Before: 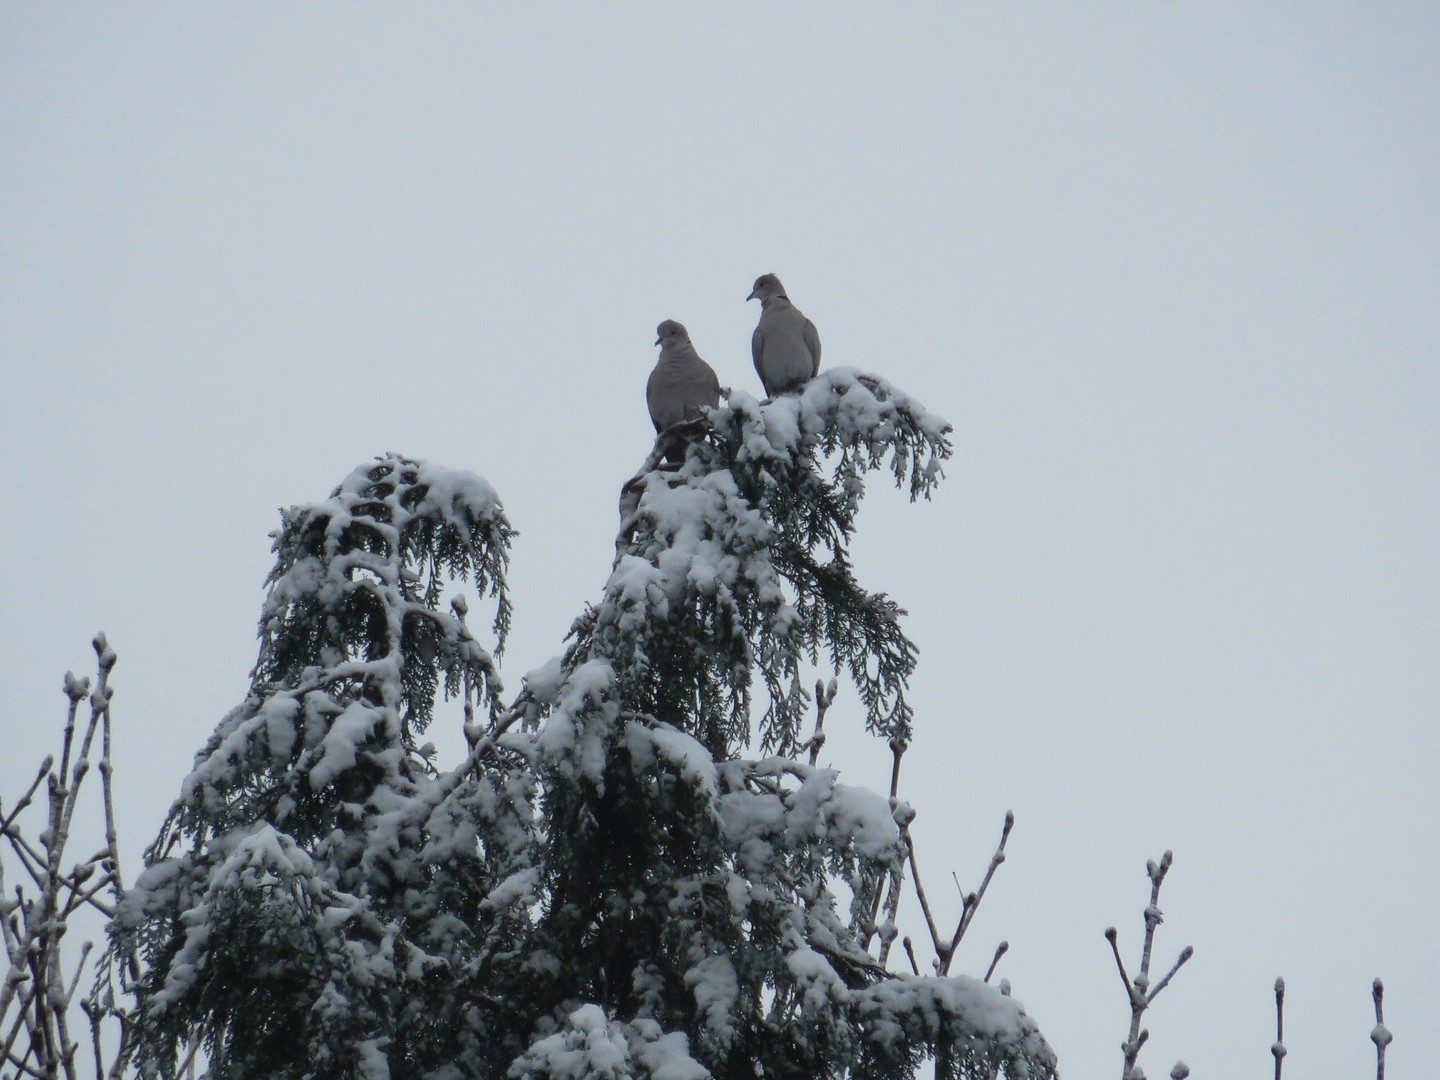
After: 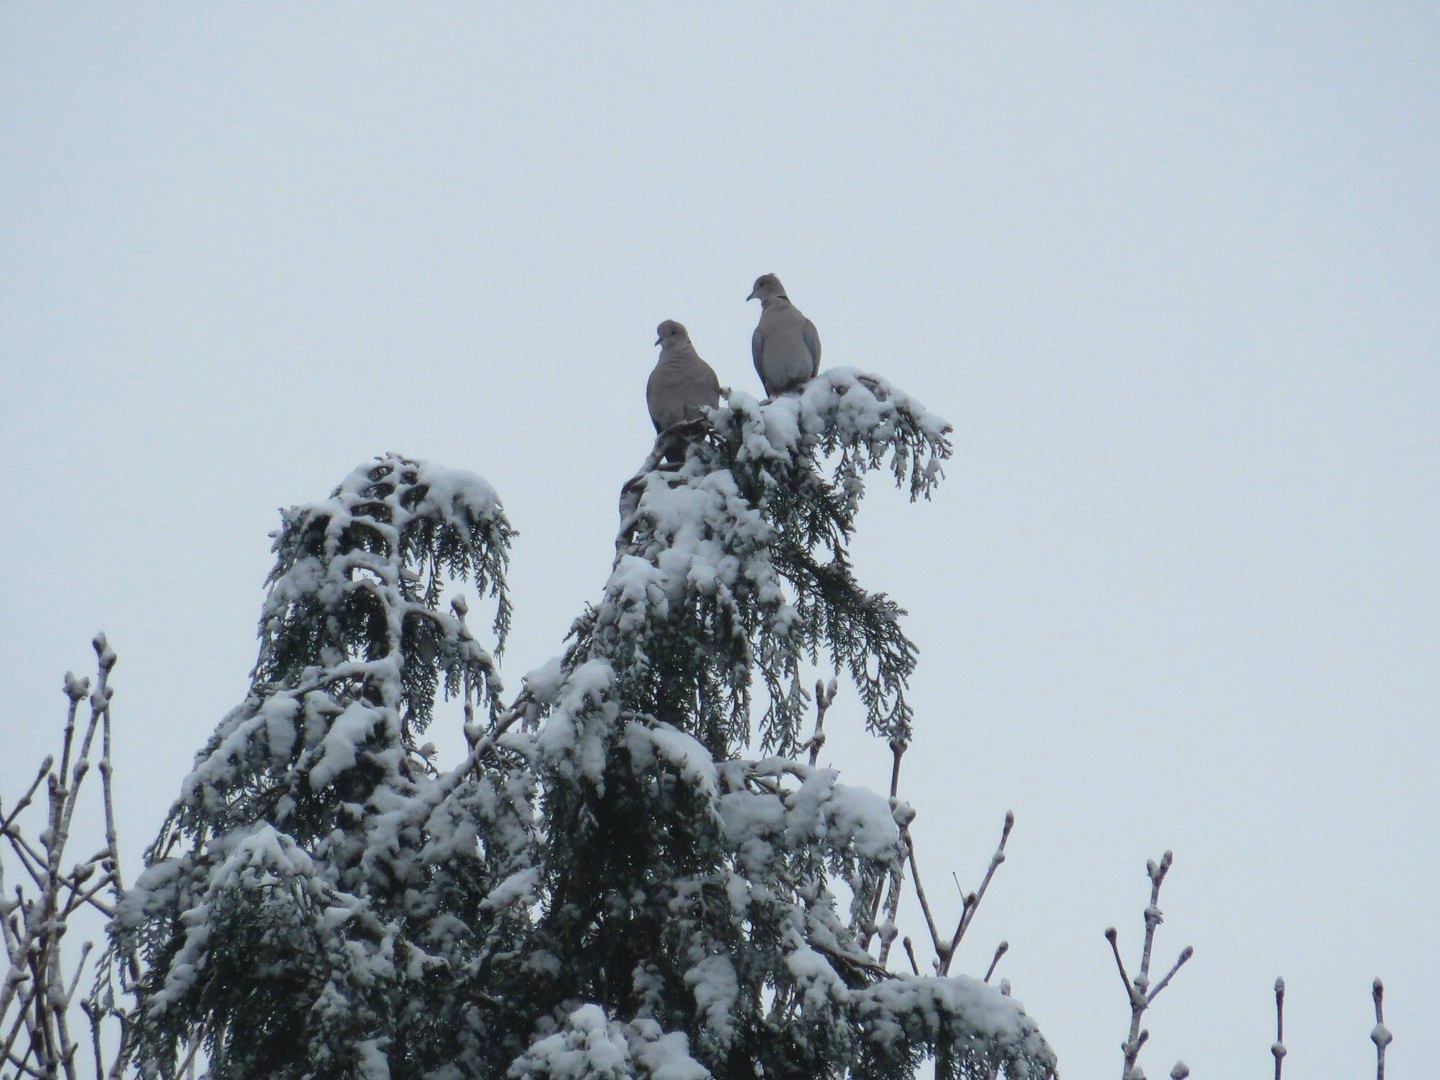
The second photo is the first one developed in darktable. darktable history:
contrast brightness saturation: contrast 0.073, brightness 0.081, saturation 0.183
